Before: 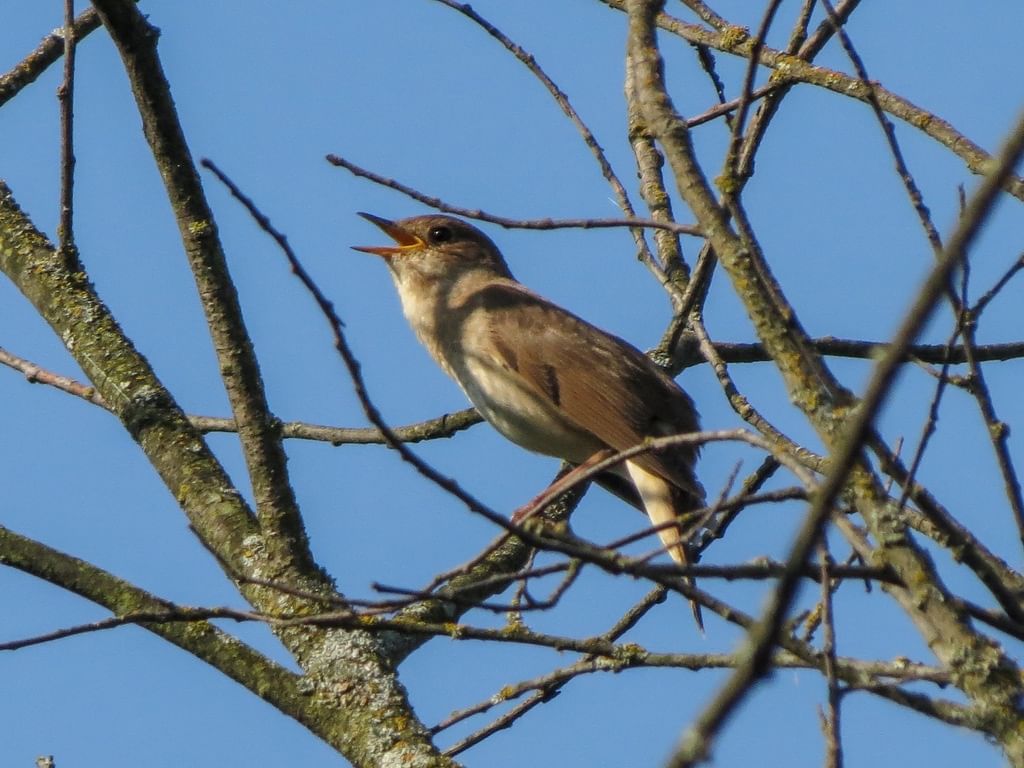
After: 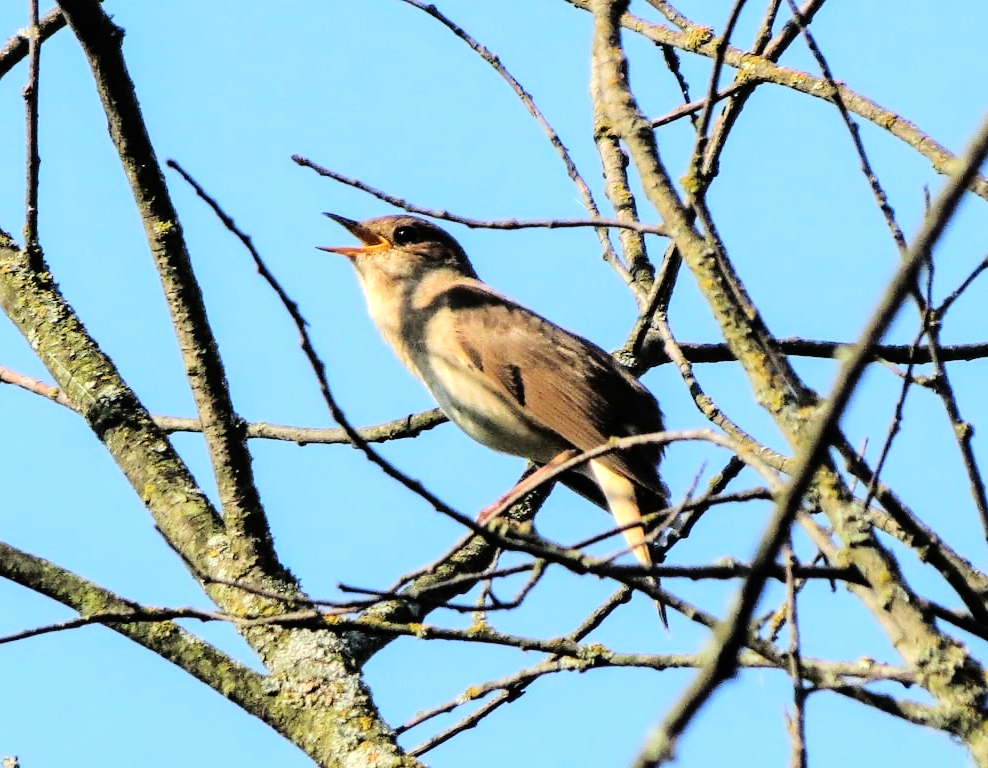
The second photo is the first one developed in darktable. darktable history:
exposure: exposure 0.603 EV, compensate highlight preservation false
base curve: curves: ch0 [(0, 0) (0.036, 0.01) (0.123, 0.254) (0.258, 0.504) (0.507, 0.748) (1, 1)]
crop and rotate: left 3.483%
